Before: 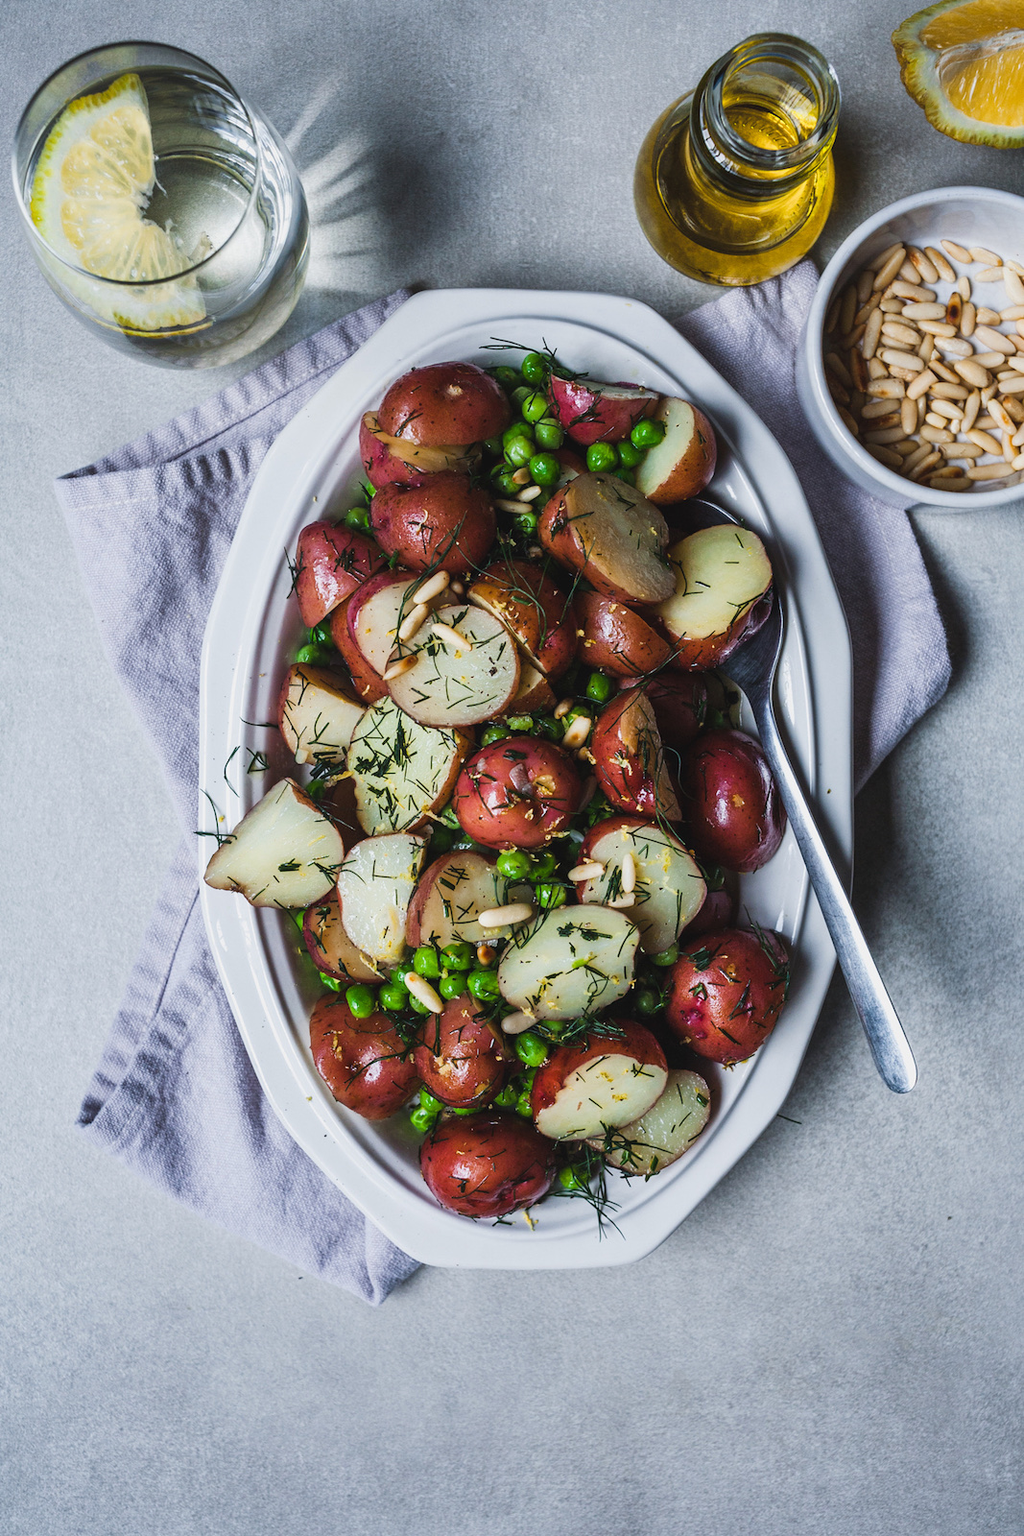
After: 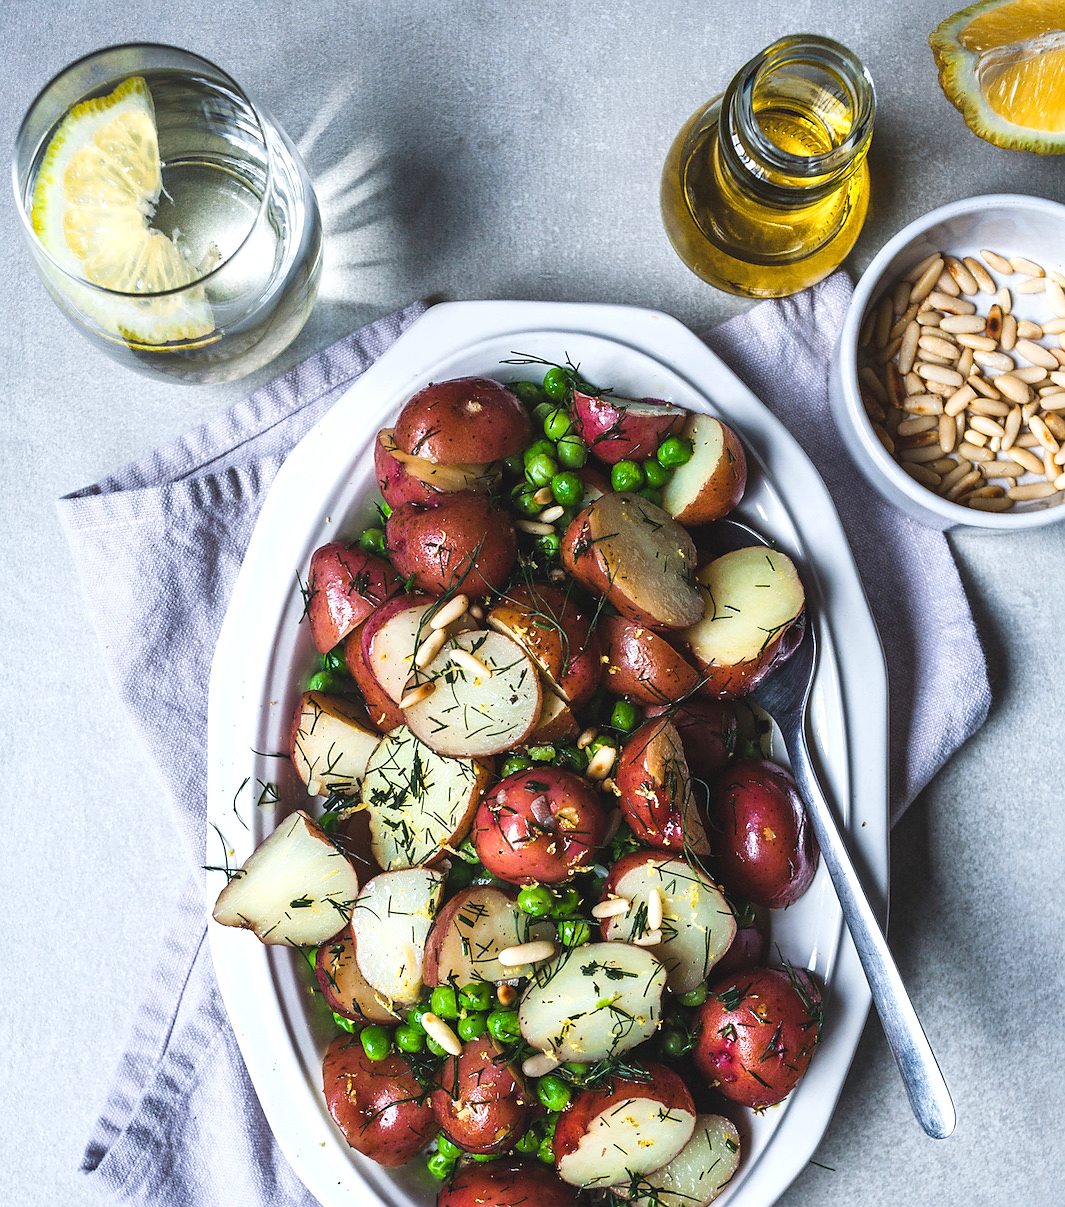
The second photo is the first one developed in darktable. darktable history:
sharpen: radius 1.025, threshold 0.905
exposure: black level correction 0, exposure 0.499 EV, compensate exposure bias true, compensate highlight preservation false
crop: bottom 24.509%
